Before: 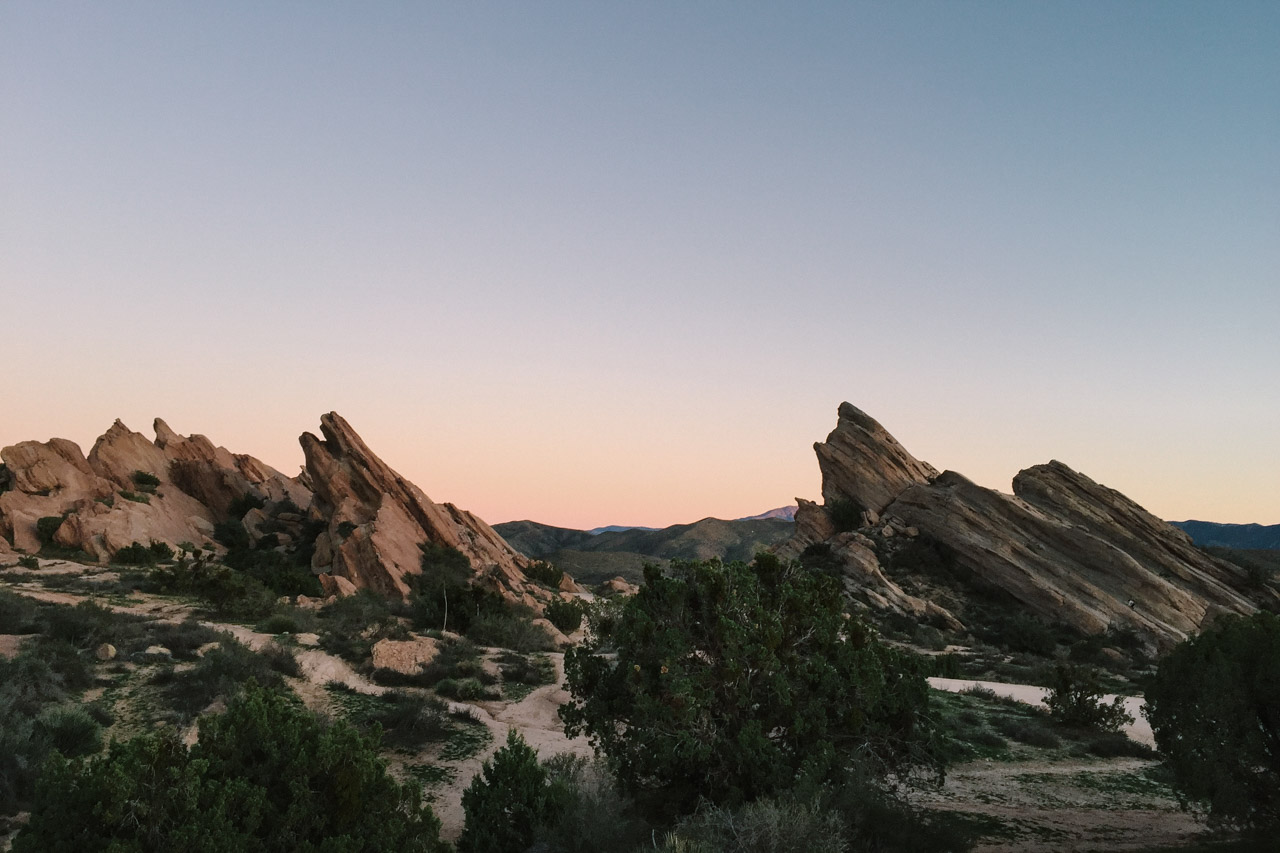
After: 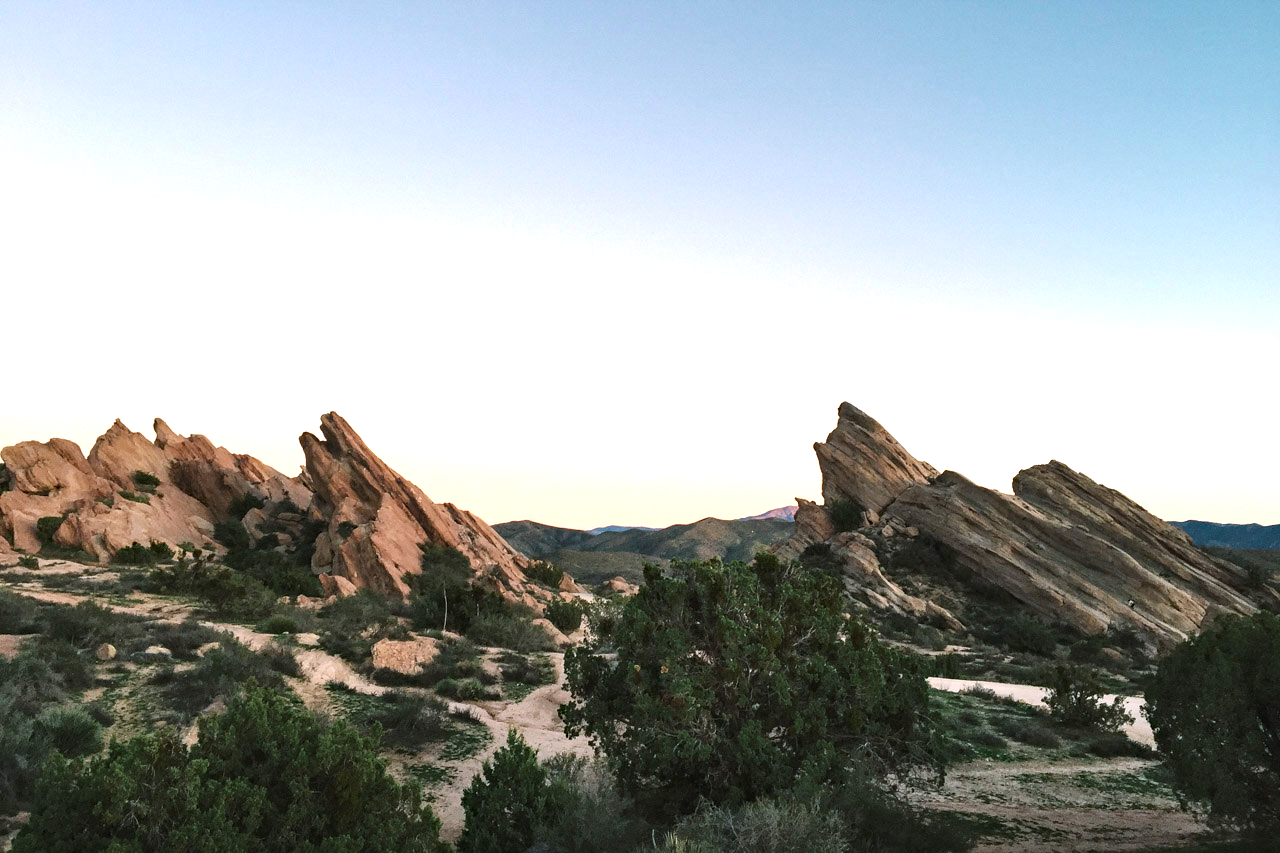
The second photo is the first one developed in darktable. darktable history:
exposure: exposure 1.094 EV, compensate highlight preservation false
haze removal: compatibility mode true, adaptive false
